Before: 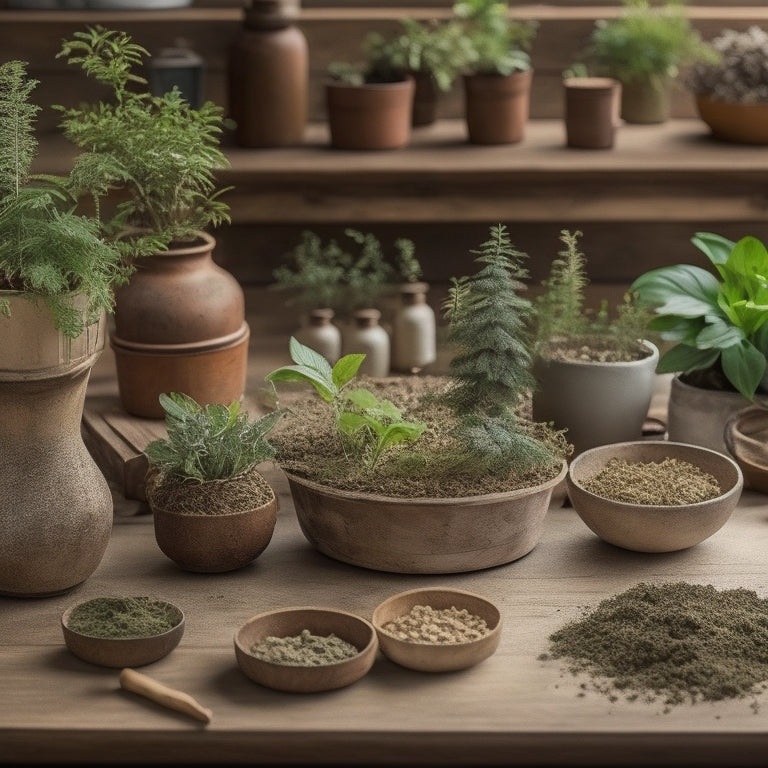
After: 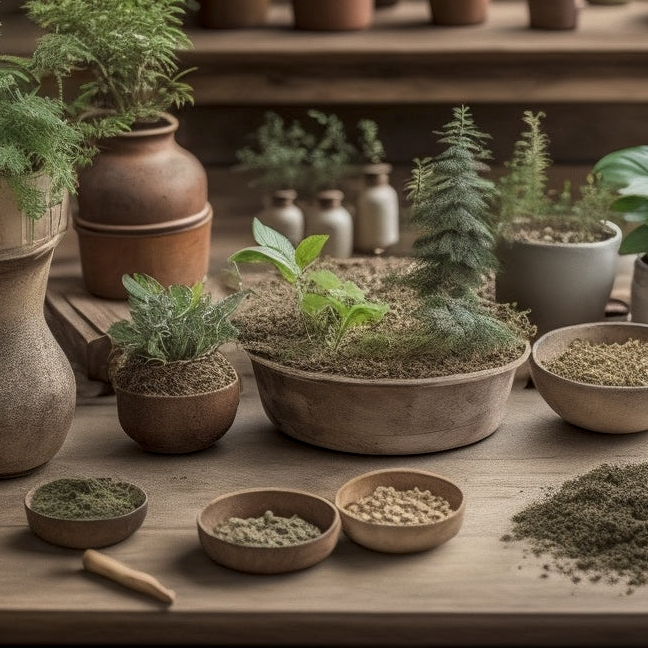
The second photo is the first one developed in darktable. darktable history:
crop and rotate: left 4.842%, top 15.51%, right 10.668%
local contrast: on, module defaults
